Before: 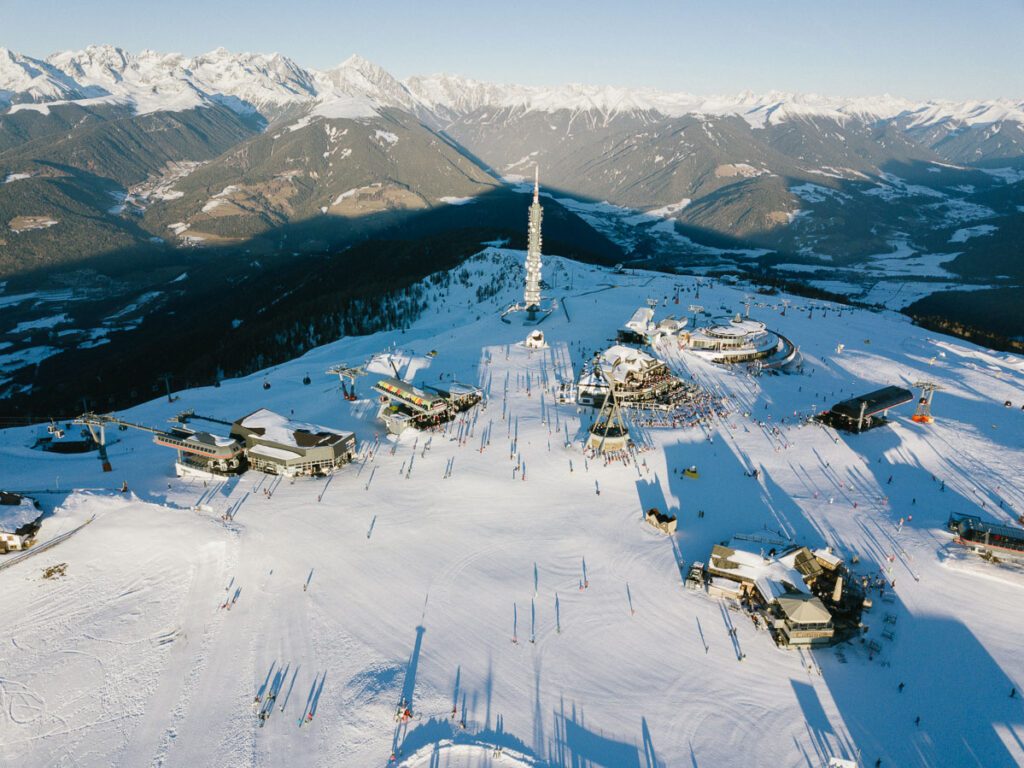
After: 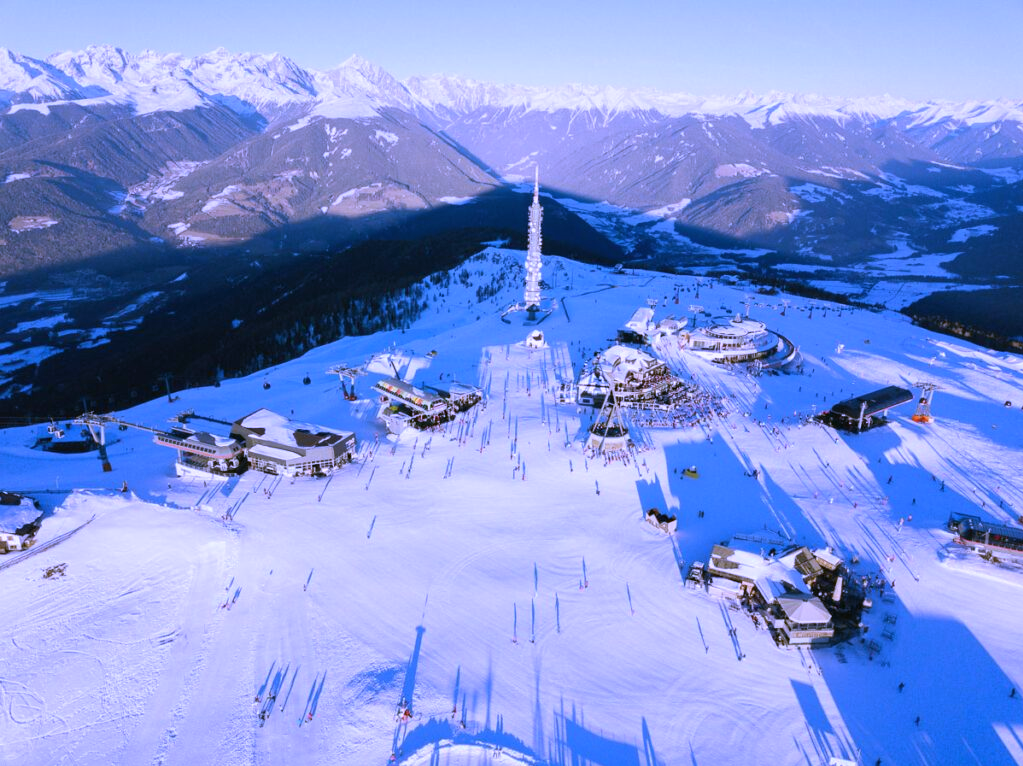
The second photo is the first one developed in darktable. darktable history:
crop: top 0.05%, bottom 0.098%
white balance: red 0.98, blue 1.61
shadows and highlights: radius 125.46, shadows 21.19, highlights -21.19, low approximation 0.01
